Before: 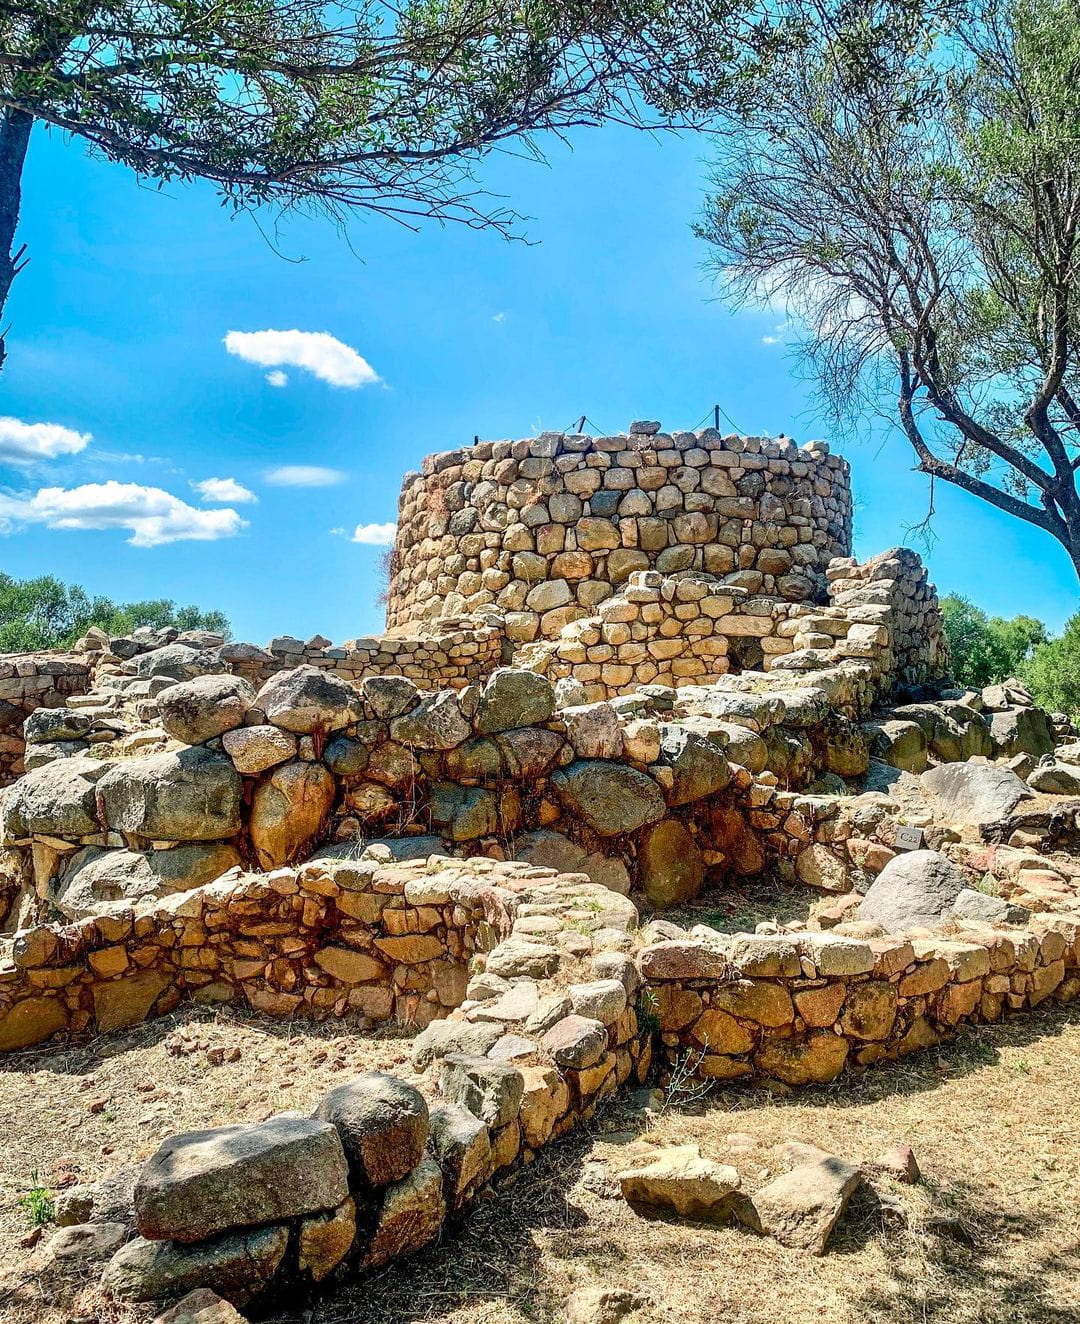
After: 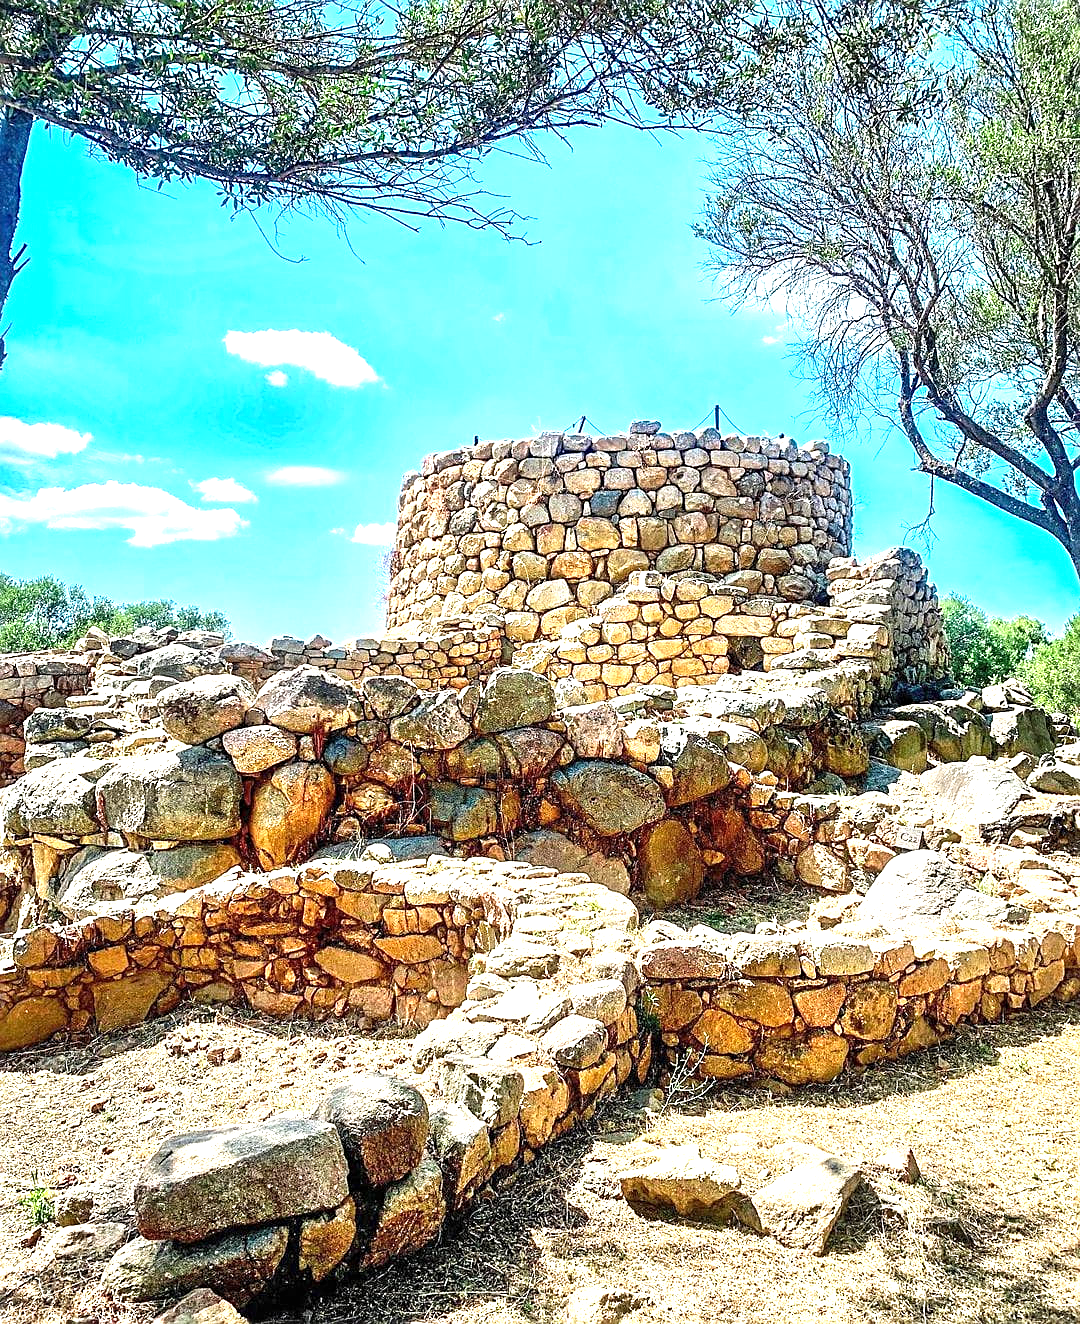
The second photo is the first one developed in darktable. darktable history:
exposure: black level correction 0, exposure 1.2 EV, compensate exposure bias true, compensate highlight preservation false
sharpen: on, module defaults
